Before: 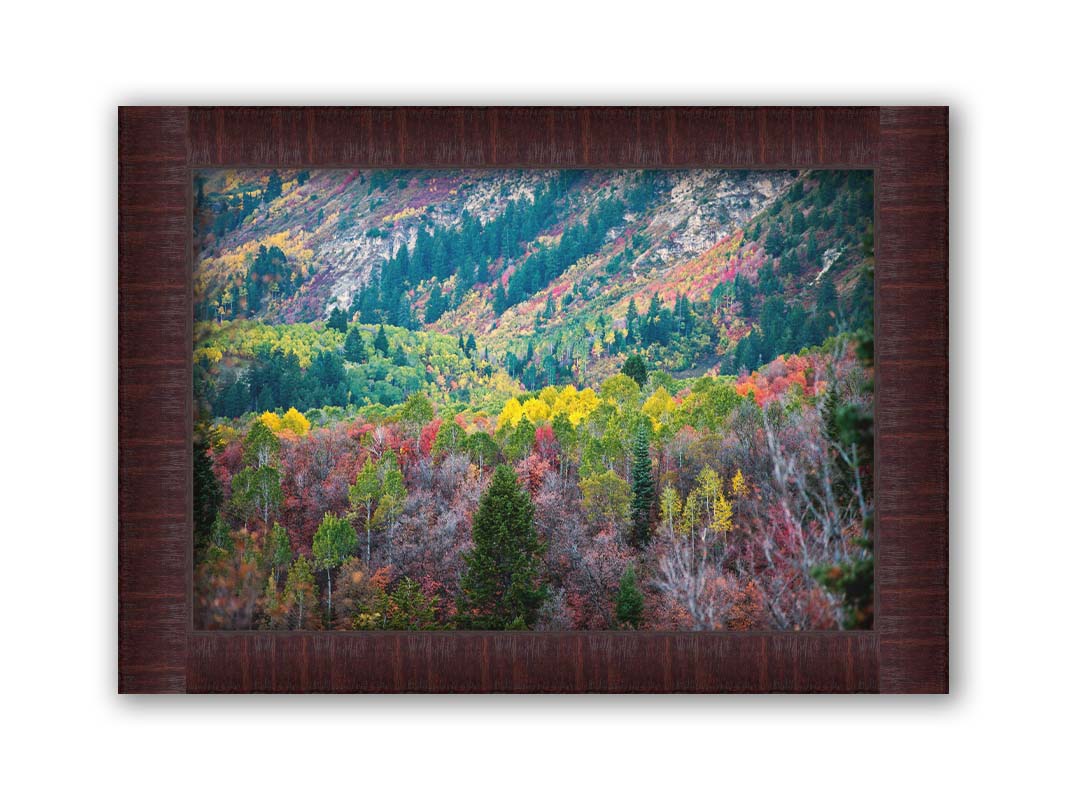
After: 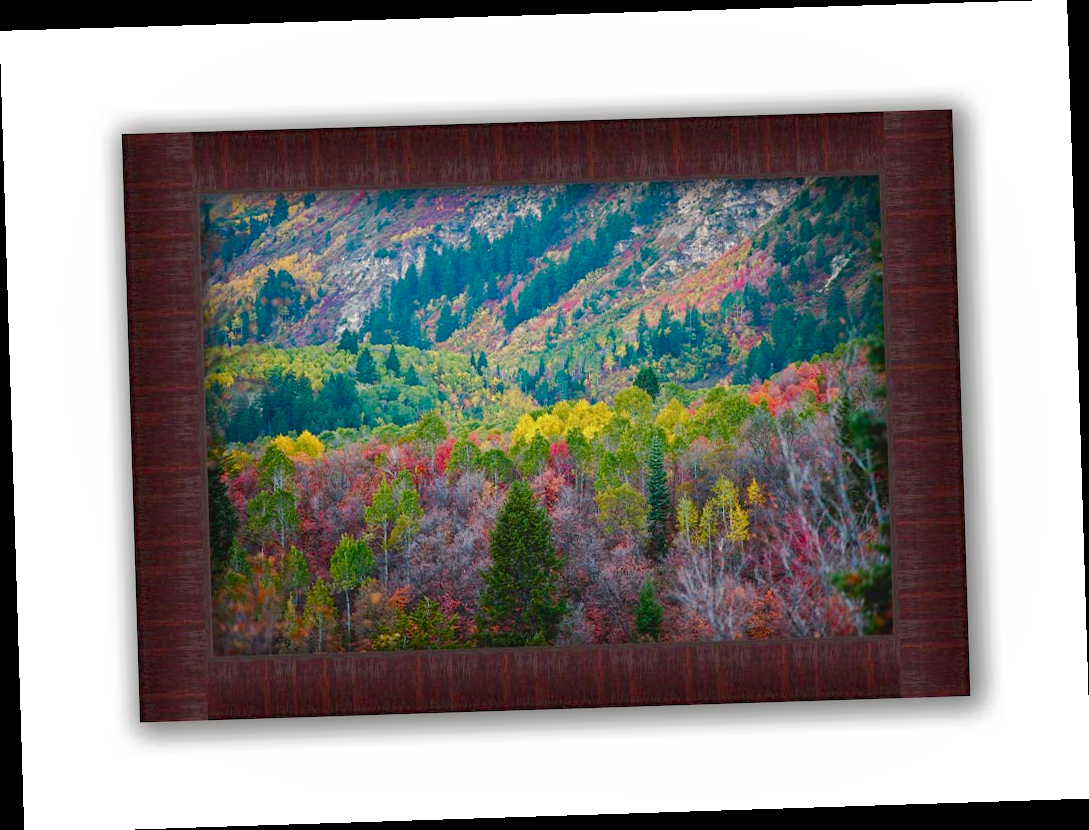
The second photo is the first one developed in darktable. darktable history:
crop: top 0.05%, bottom 0.098%
color balance rgb: perceptual saturation grading › global saturation 20%, perceptual saturation grading › highlights -25%, perceptual saturation grading › shadows 50%
rotate and perspective: rotation -1.77°, lens shift (horizontal) 0.004, automatic cropping off
local contrast: mode bilateral grid, contrast 100, coarseness 100, detail 91%, midtone range 0.2
rgb curve: curves: ch0 [(0, 0) (0.175, 0.154) (0.785, 0.663) (1, 1)]
